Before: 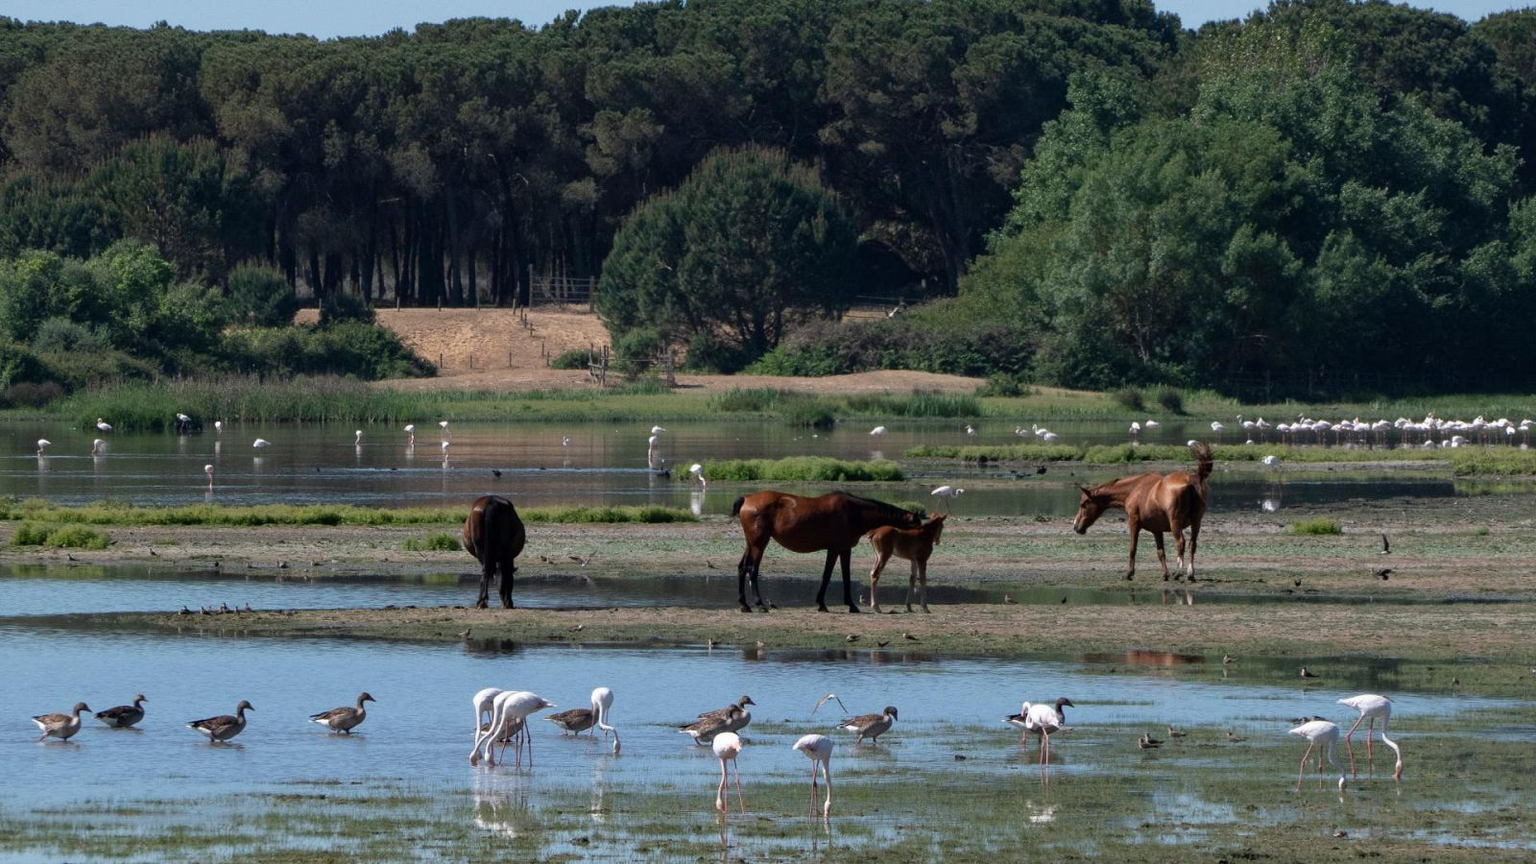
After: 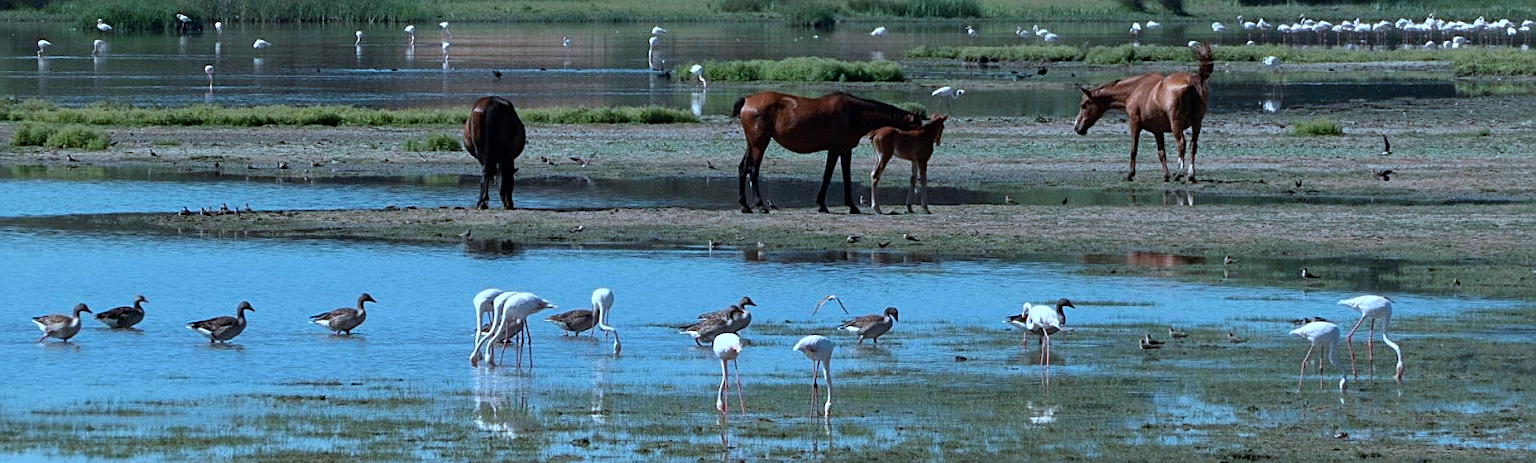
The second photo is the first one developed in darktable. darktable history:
crop and rotate: top 46.237%
color correction: highlights a* -9.35, highlights b* -23.15
sharpen: on, module defaults
